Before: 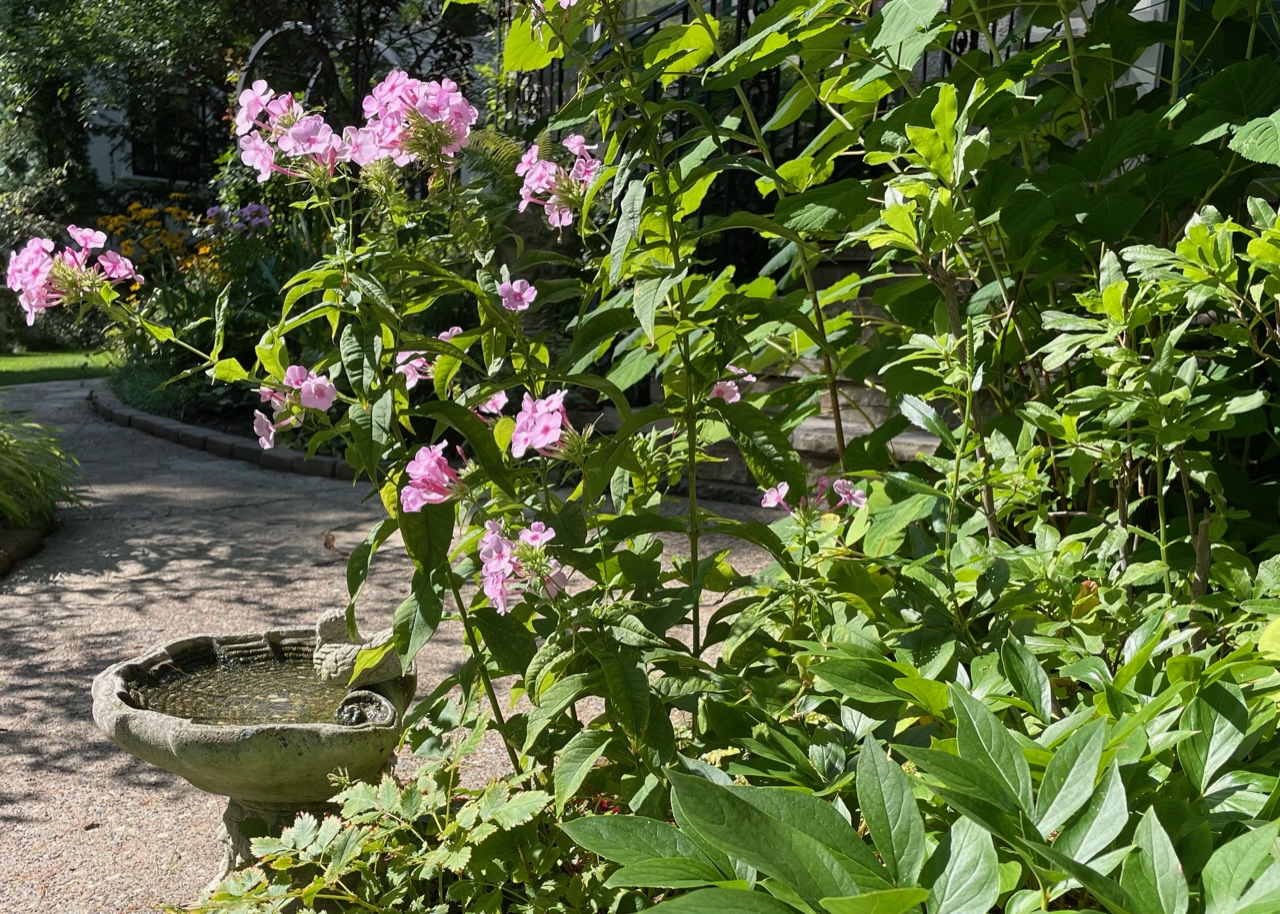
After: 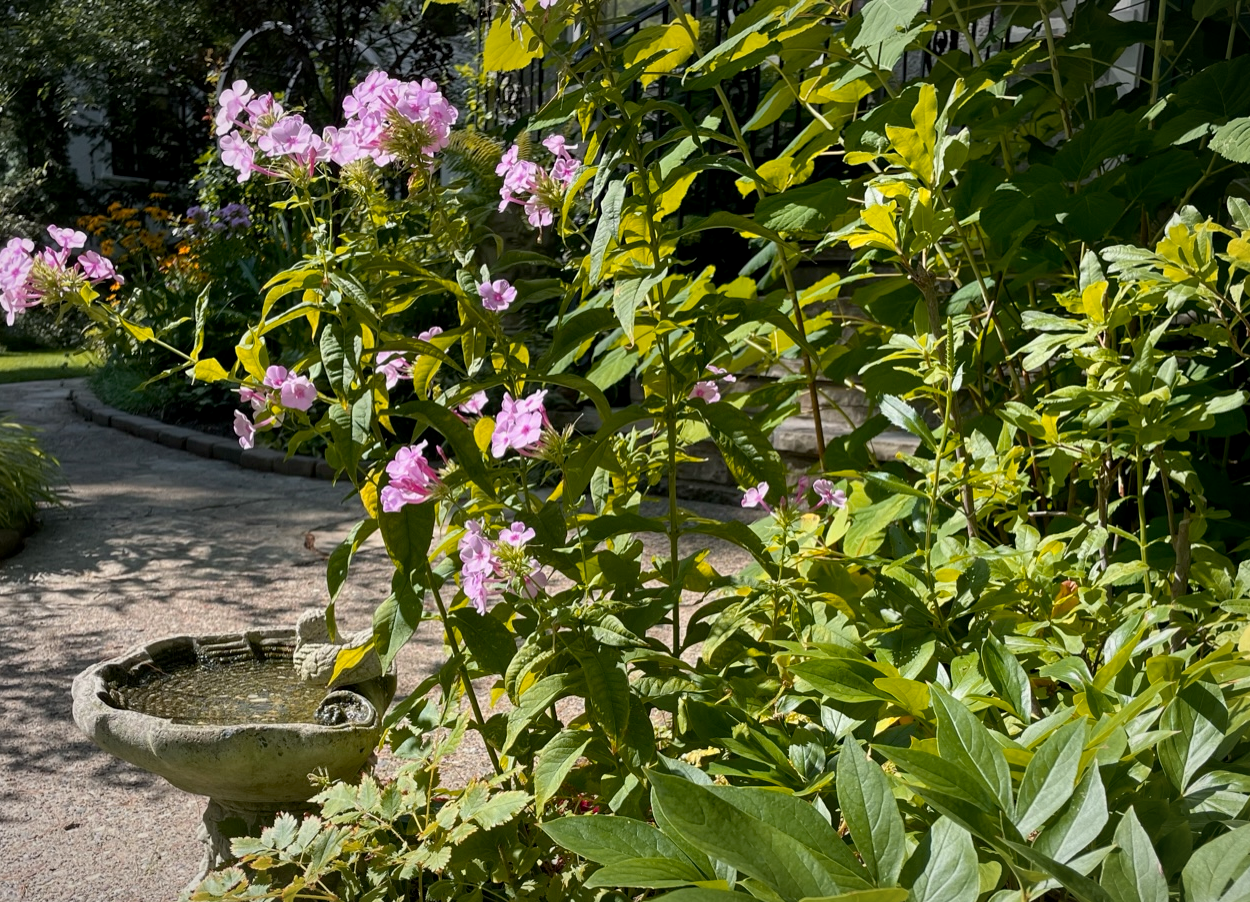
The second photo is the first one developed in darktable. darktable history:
color zones: curves: ch1 [(0.235, 0.558) (0.75, 0.5)]; ch2 [(0.25, 0.462) (0.749, 0.457)]
crop and rotate: left 1.632%, right 0.647%, bottom 1.206%
vignetting: fall-off radius 100.98%, width/height ratio 1.342, unbound false
